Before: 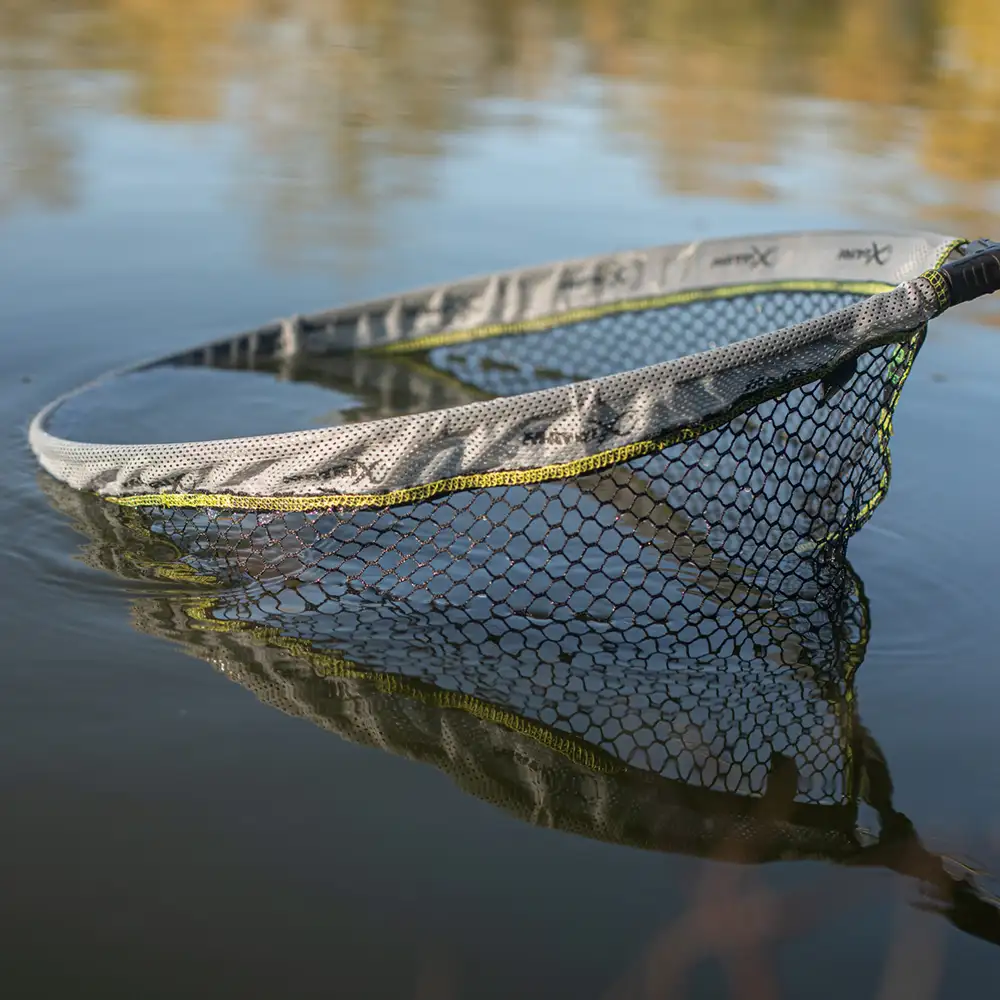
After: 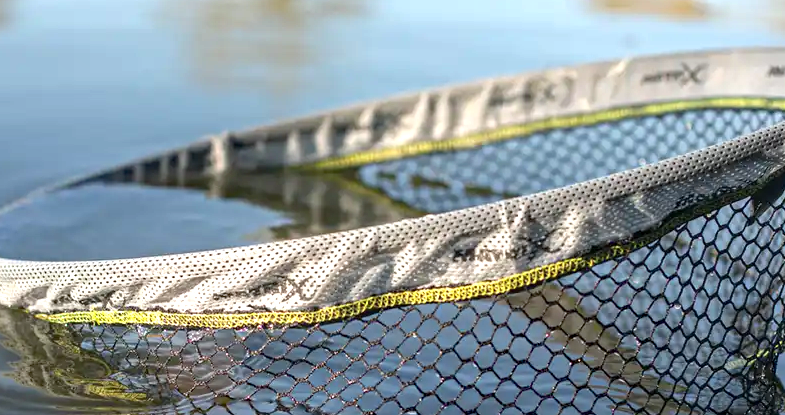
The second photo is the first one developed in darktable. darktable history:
crop: left 7.036%, top 18.398%, right 14.379%, bottom 40.043%
haze removal: compatibility mode true, adaptive false
exposure: black level correction 0, exposure 0.7 EV, compensate exposure bias true, compensate highlight preservation false
